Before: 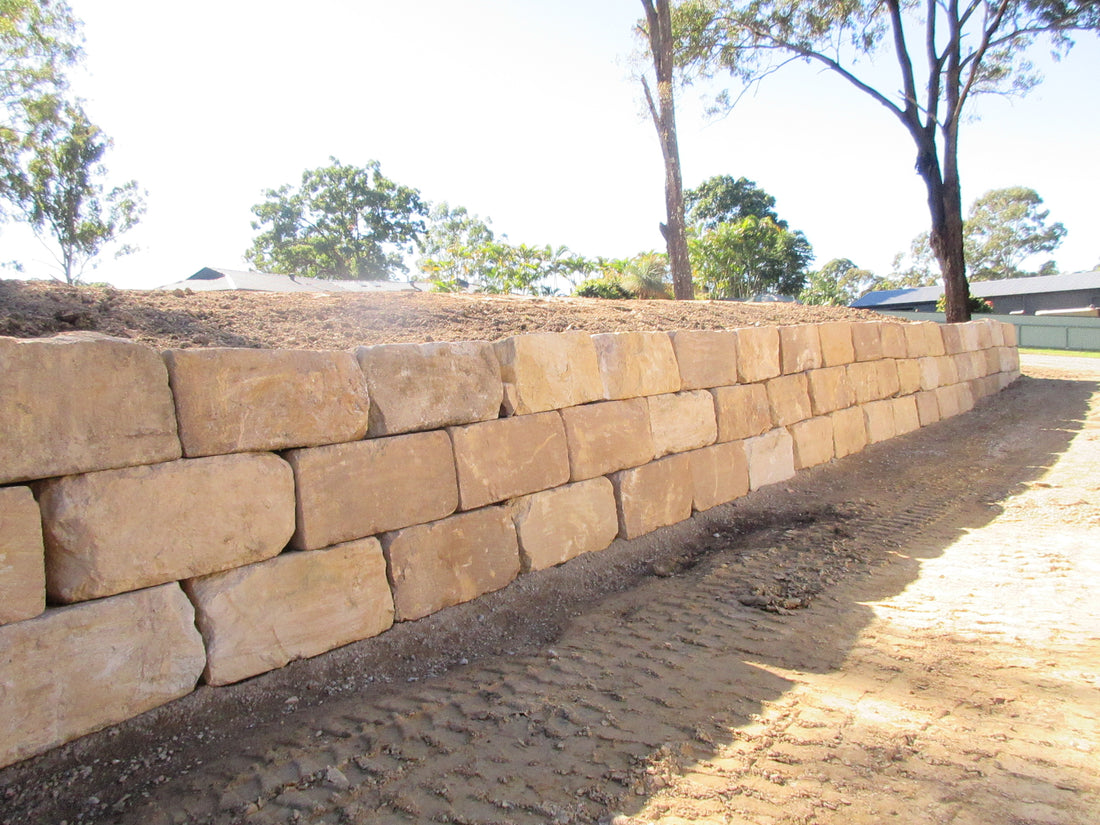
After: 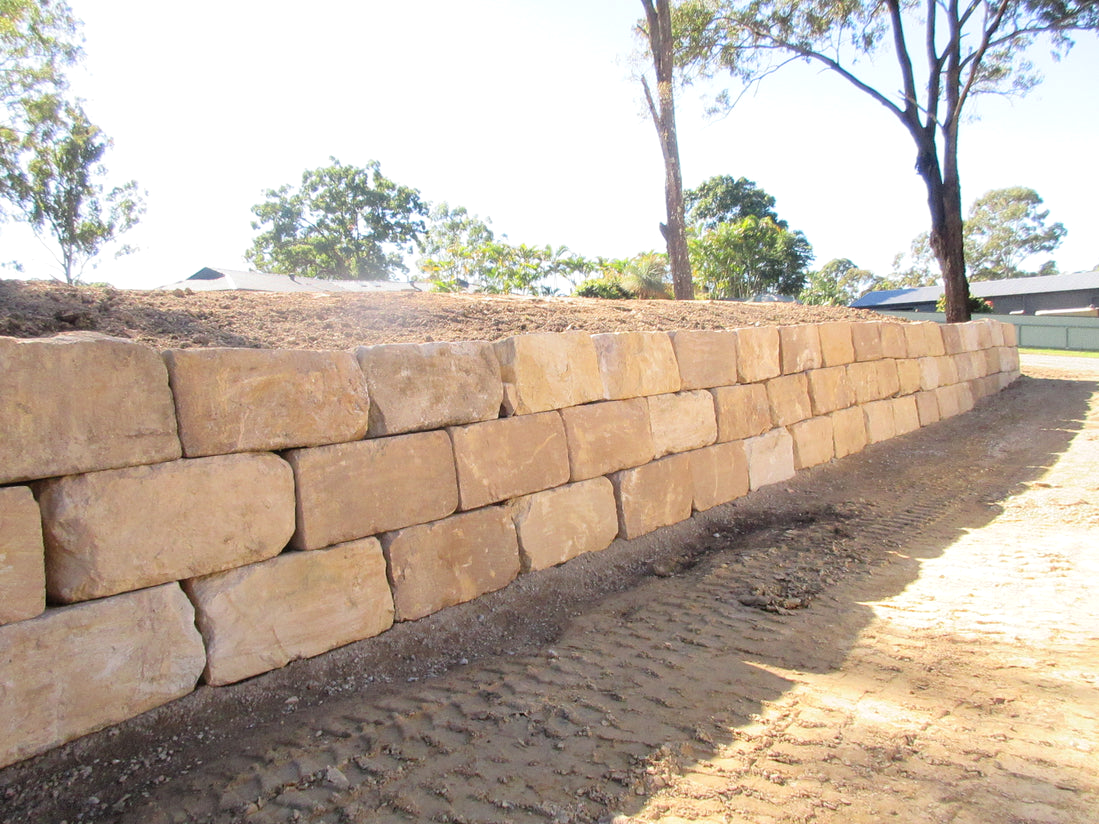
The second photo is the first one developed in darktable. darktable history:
levels: levels [0, 0.492, 0.984]
crop: left 0.005%
